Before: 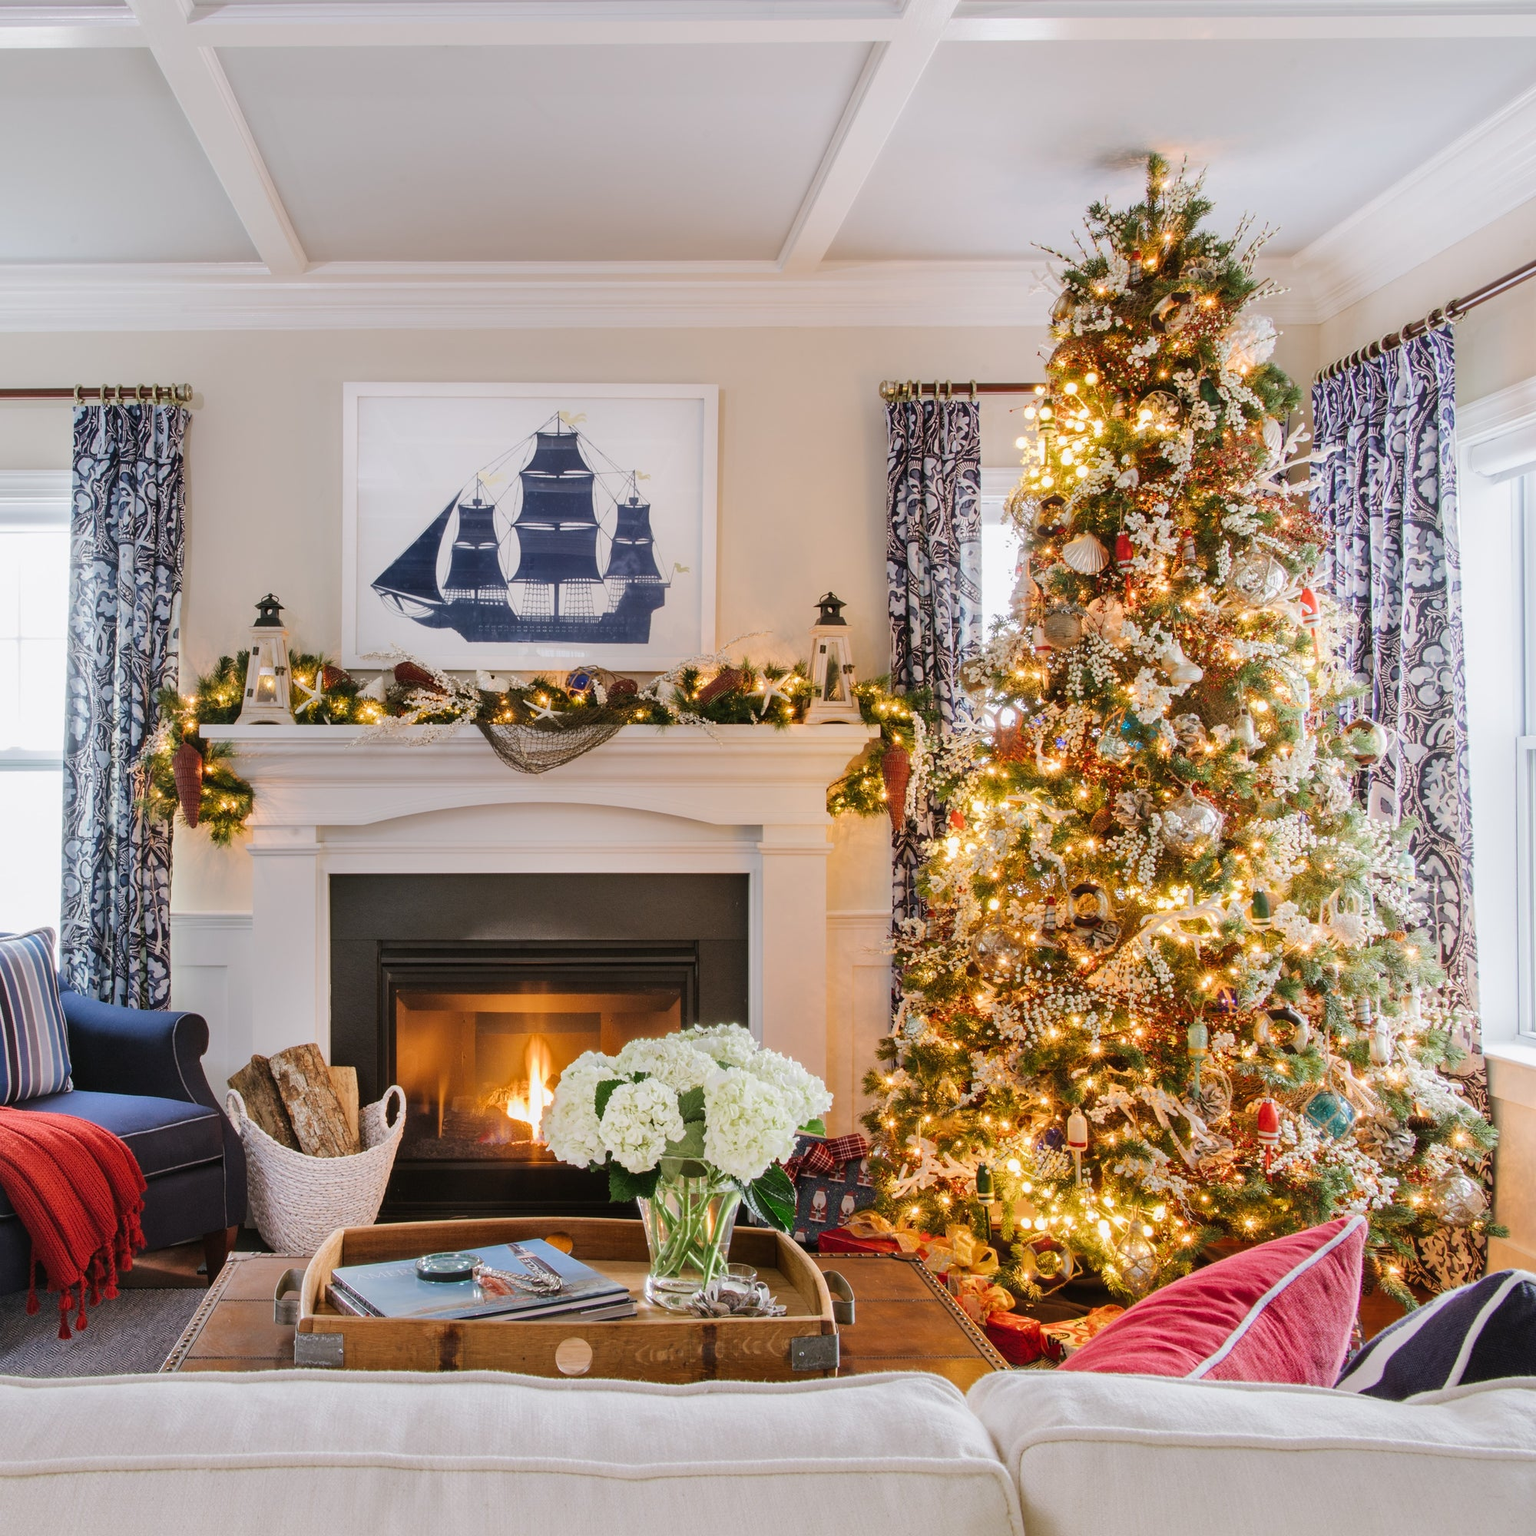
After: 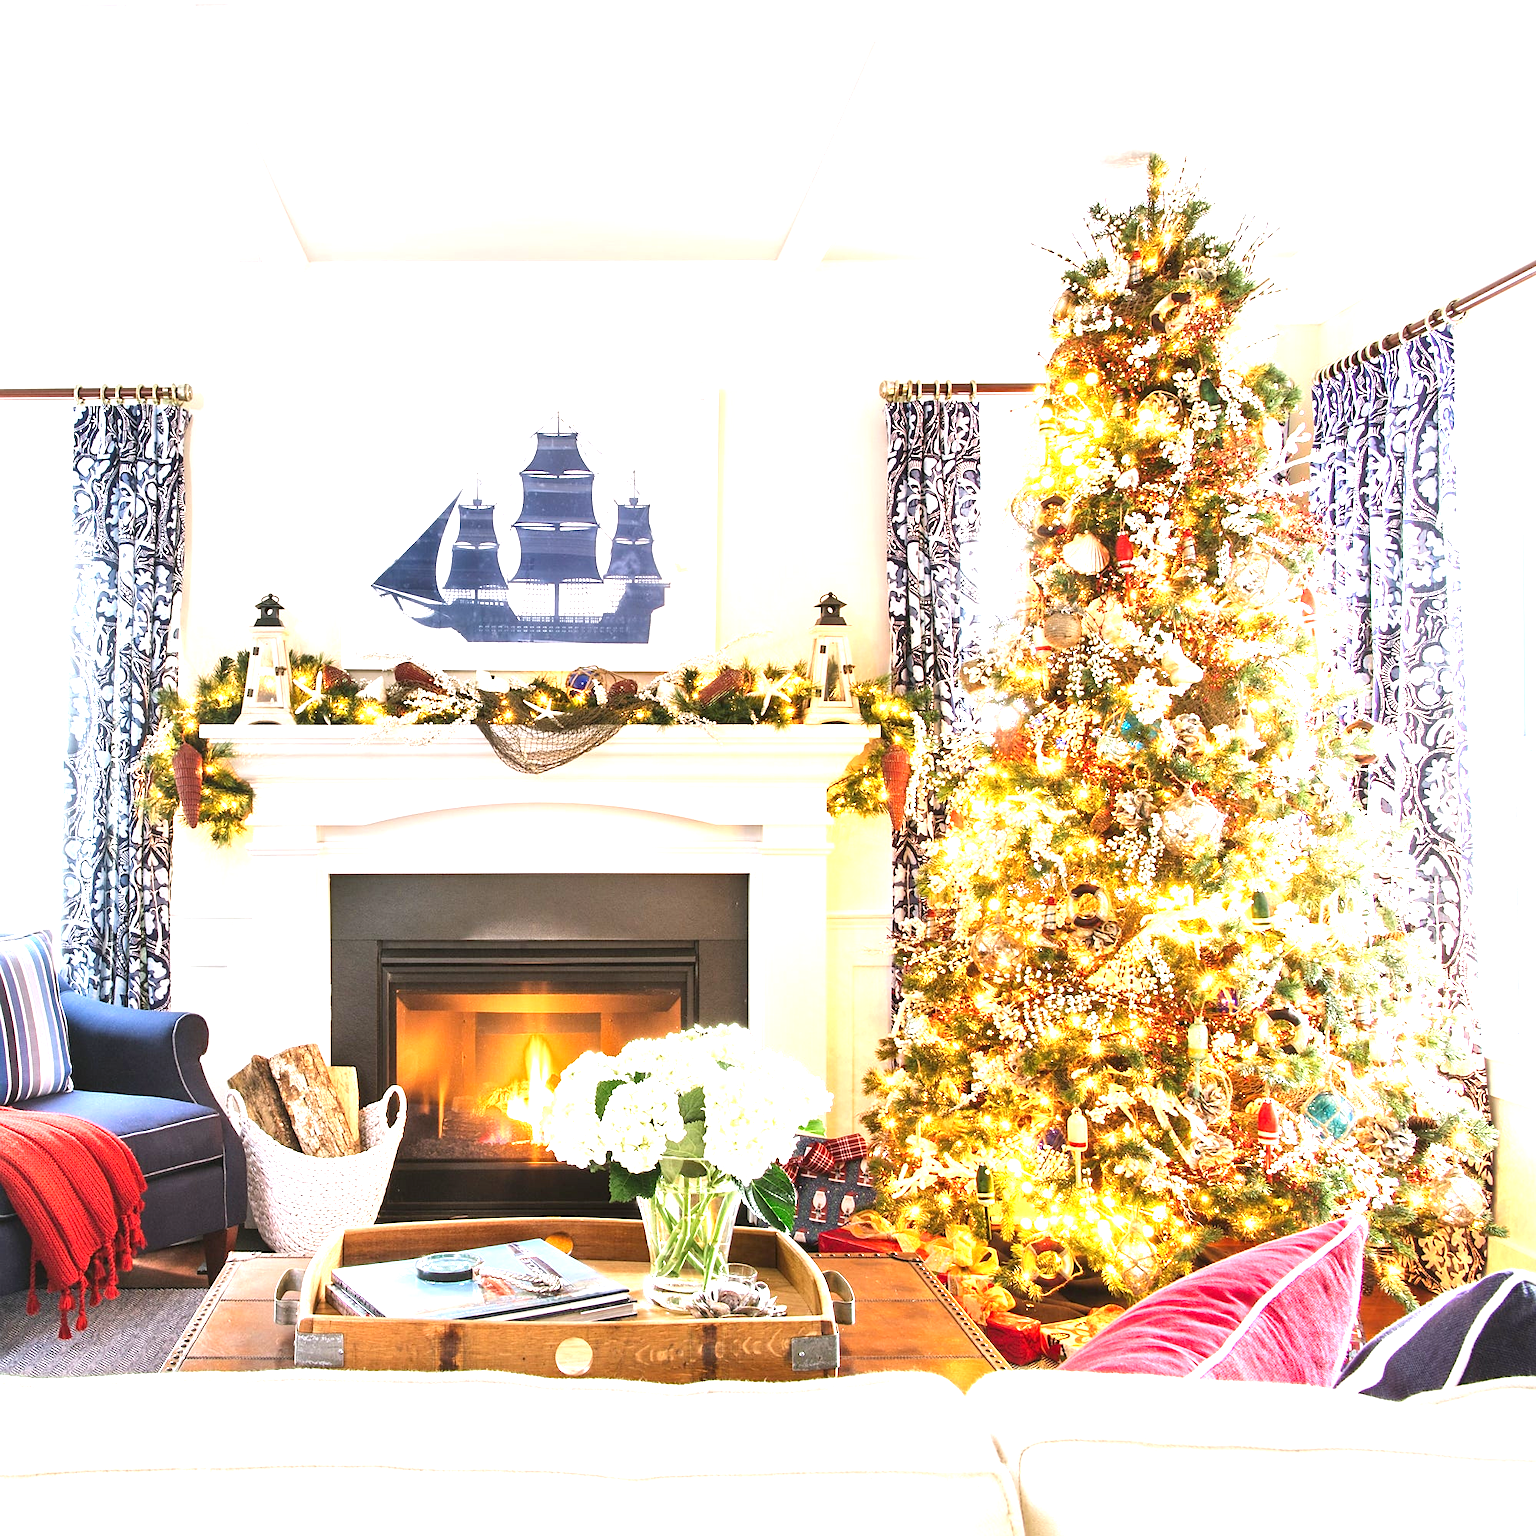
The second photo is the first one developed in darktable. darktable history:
exposure: black level correction 0, exposure 1.705 EV, compensate highlight preservation false
sharpen: radius 1.606, amount 0.372, threshold 1.365
